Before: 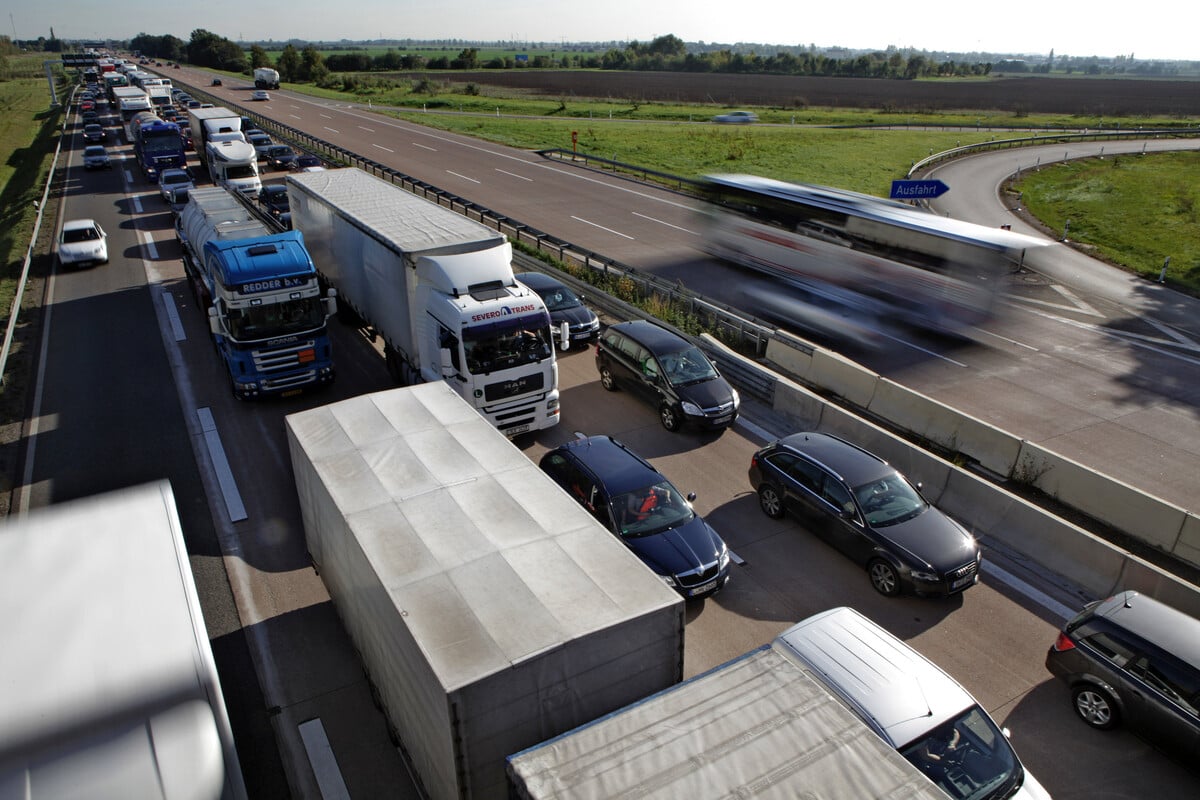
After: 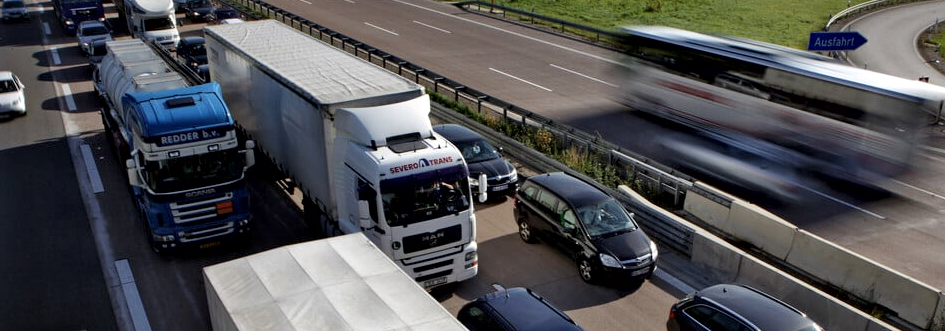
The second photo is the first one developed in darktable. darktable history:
local contrast: mode bilateral grid, contrast 25, coarseness 61, detail 152%, midtone range 0.2
crop: left 6.835%, top 18.508%, right 14.34%, bottom 40.085%
levels: black 0.072%, levels [0, 0.499, 1]
